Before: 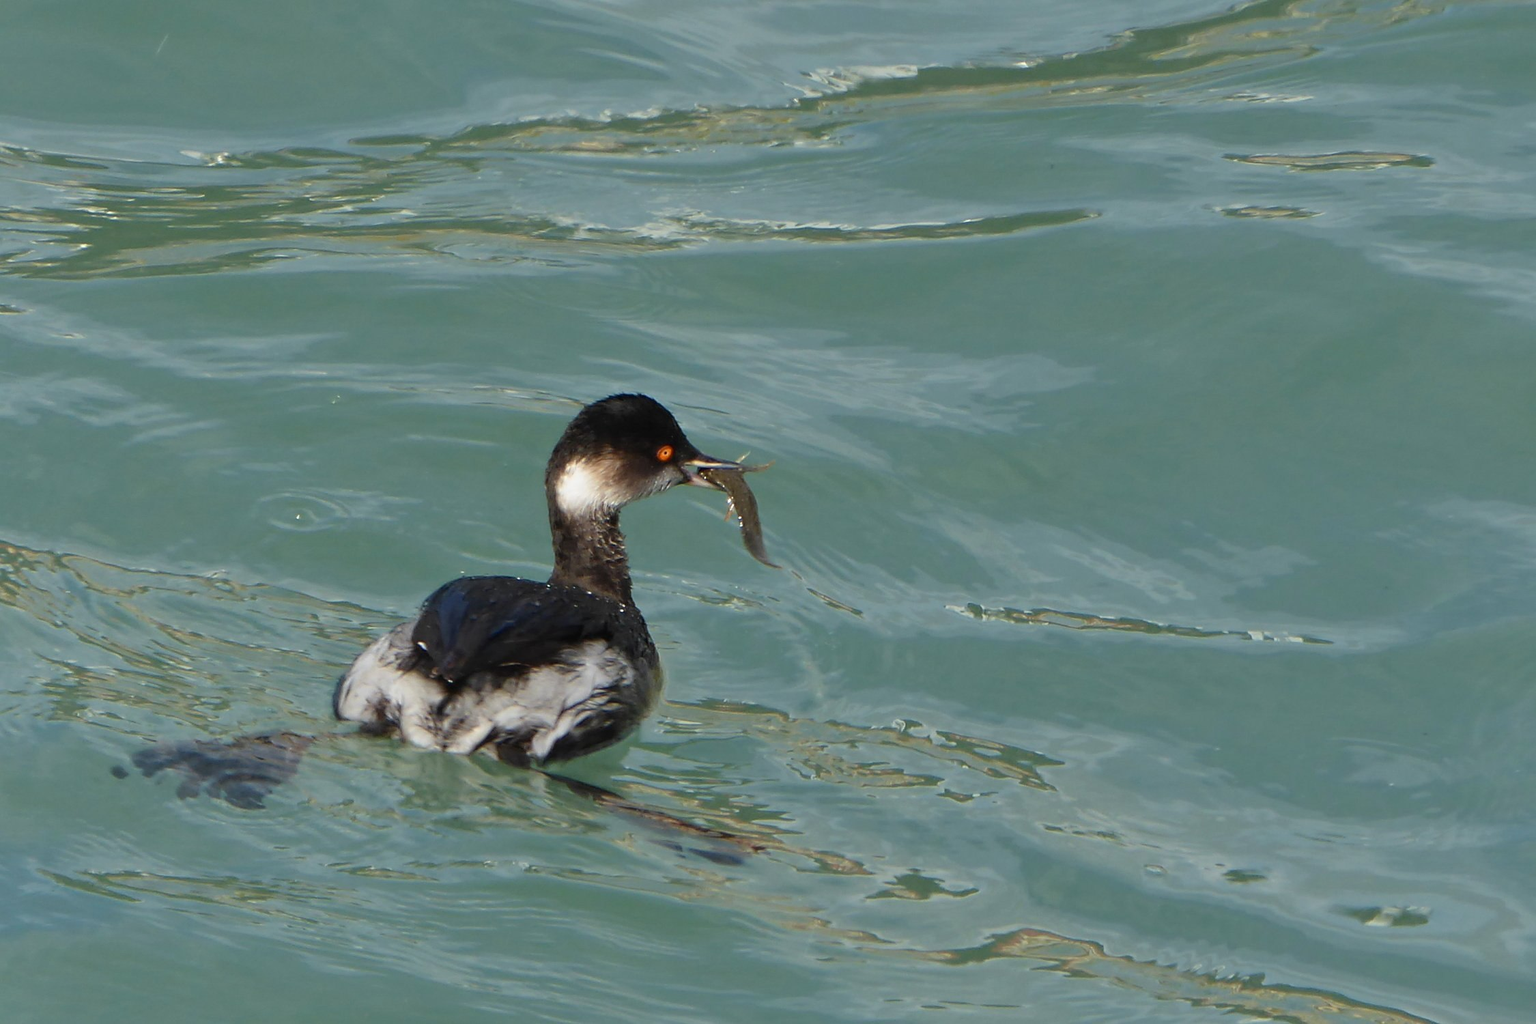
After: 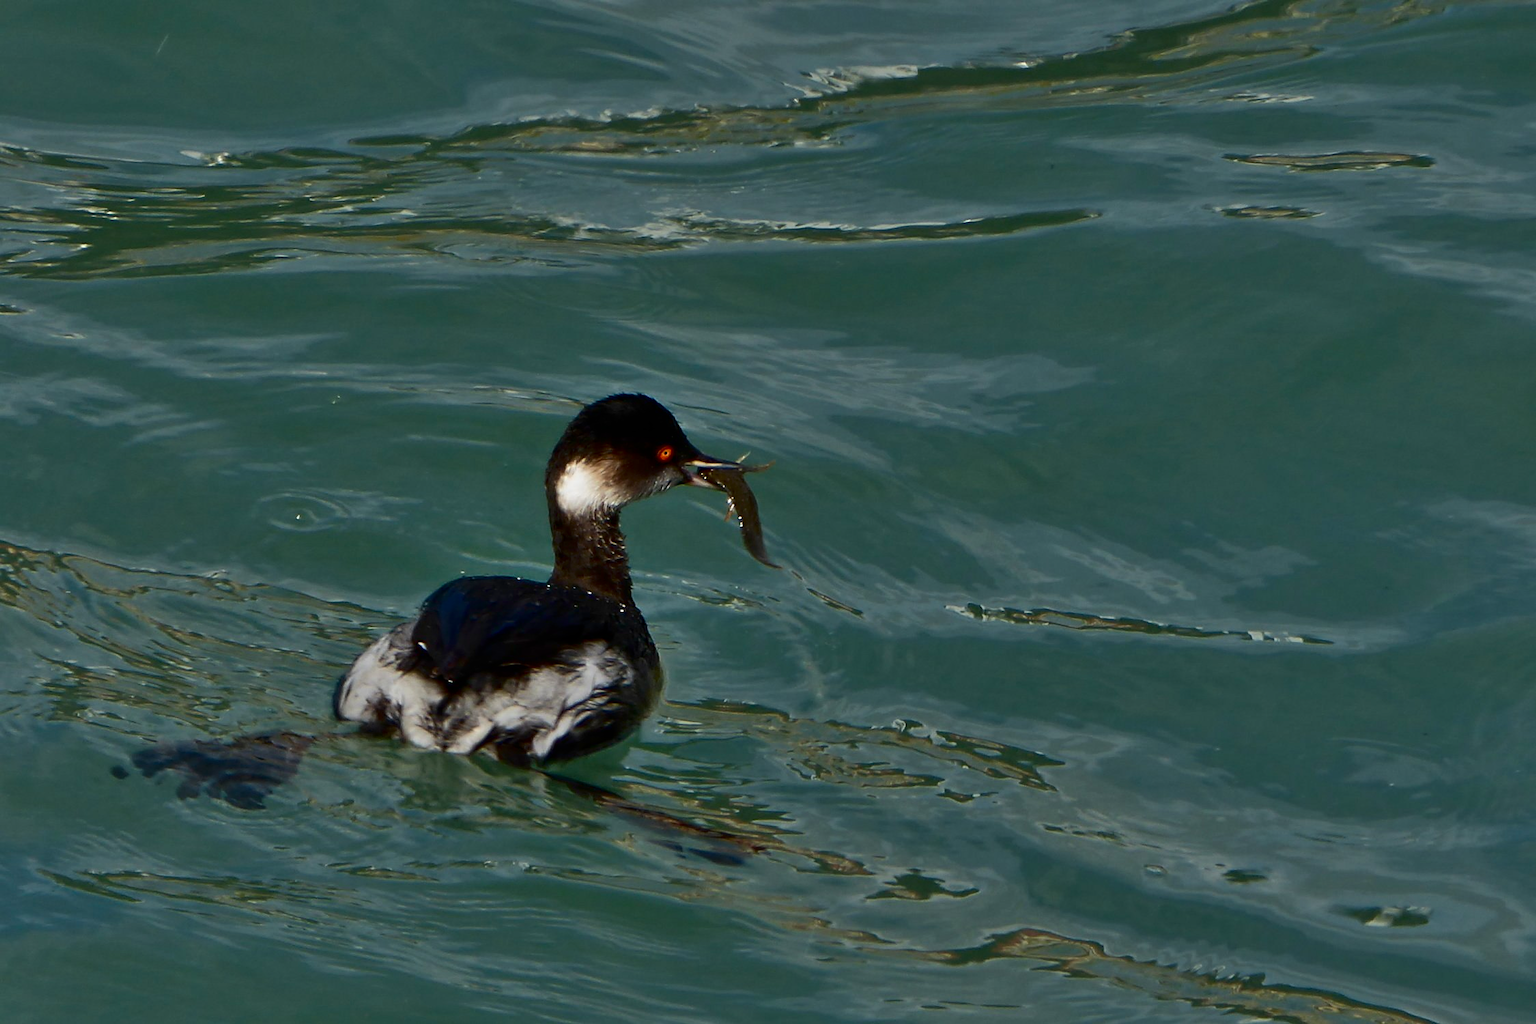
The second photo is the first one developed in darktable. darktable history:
shadows and highlights: low approximation 0.01, soften with gaussian
contrast brightness saturation: brightness -0.504
